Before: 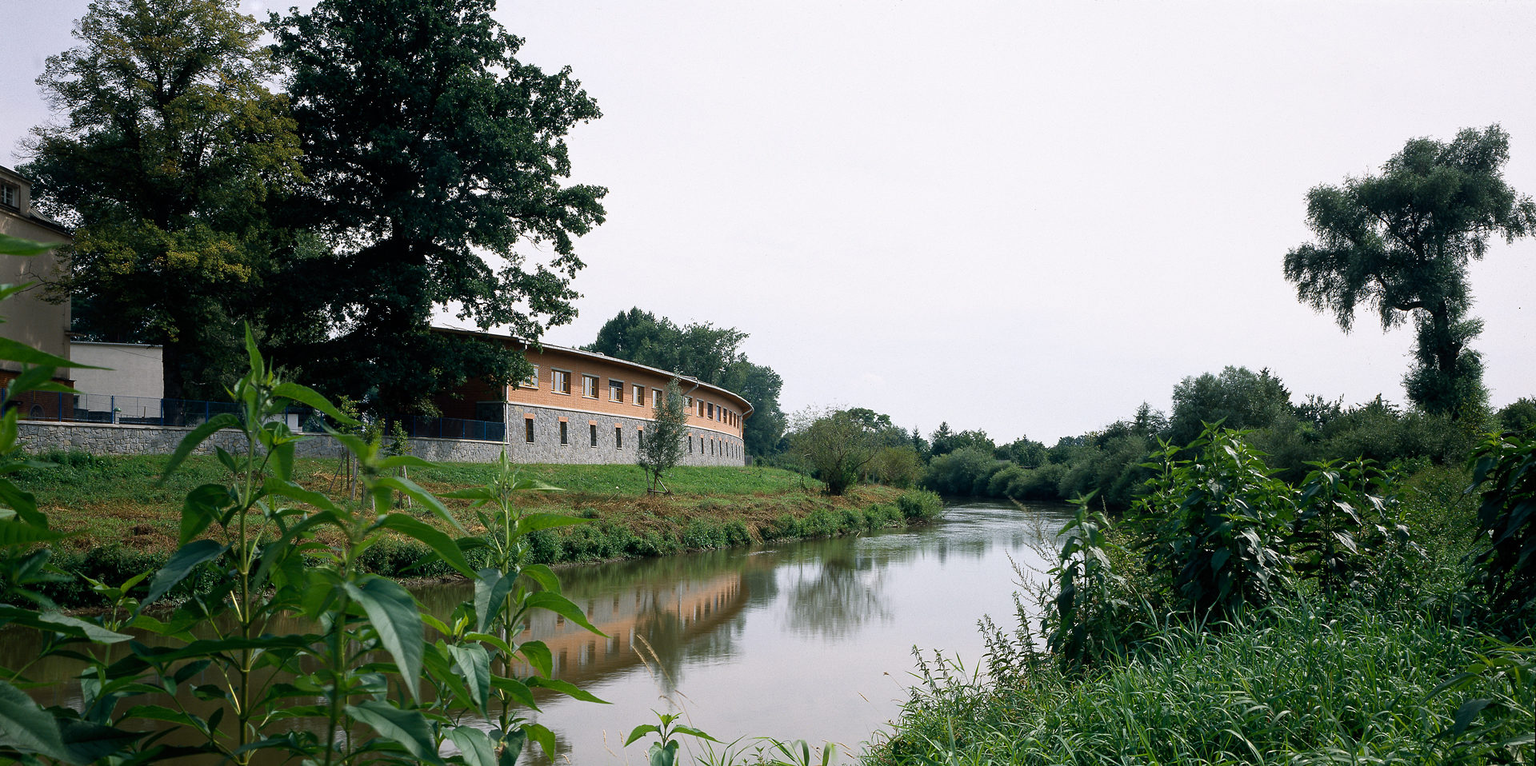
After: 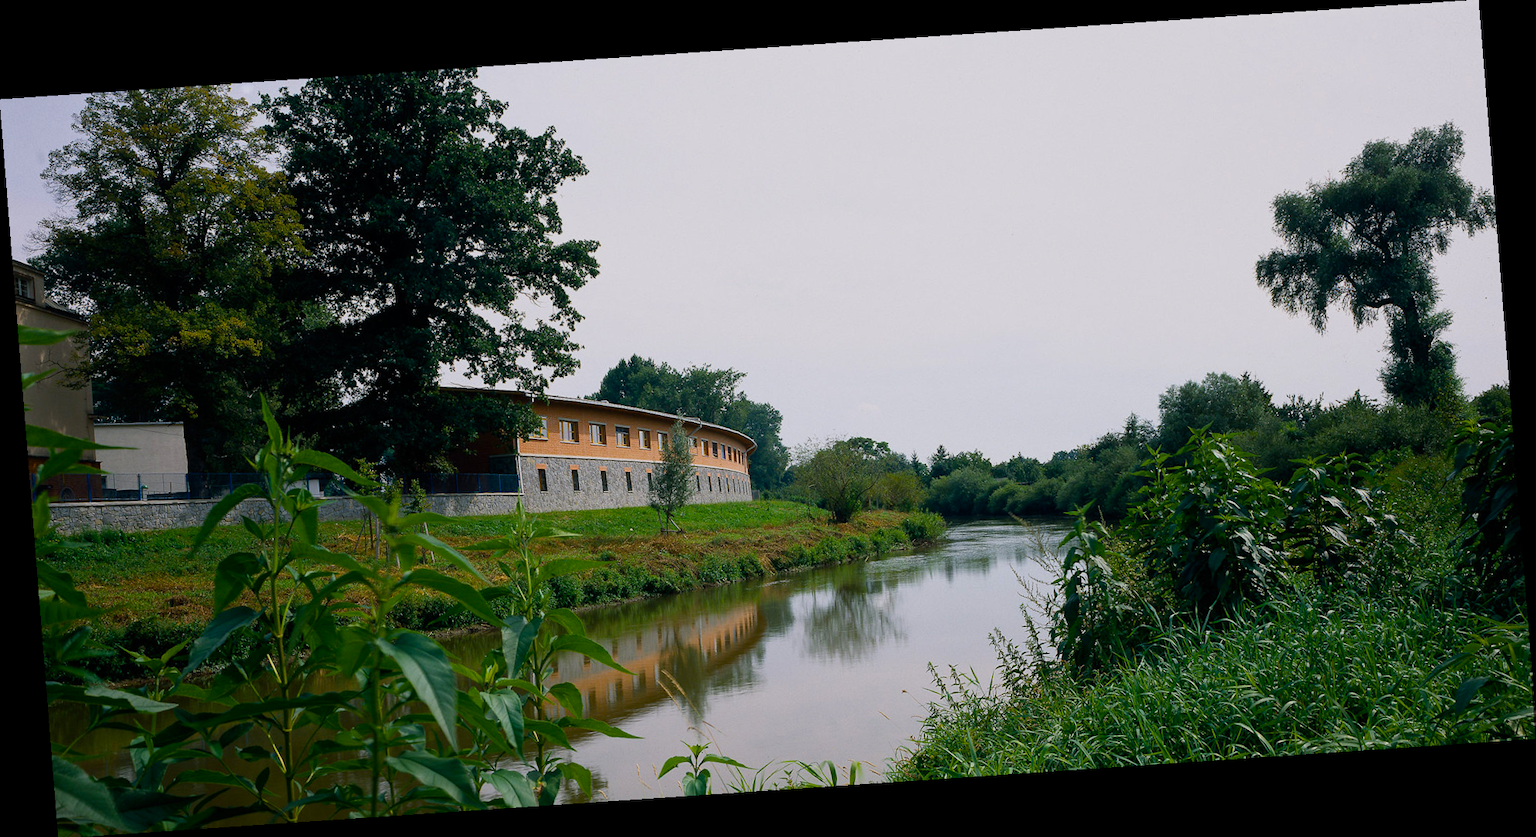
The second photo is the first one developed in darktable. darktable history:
rotate and perspective: rotation -4.2°, shear 0.006, automatic cropping off
exposure: exposure -0.462 EV, compensate highlight preservation false
color balance rgb: linear chroma grading › global chroma 15%, perceptual saturation grading › global saturation 30%
